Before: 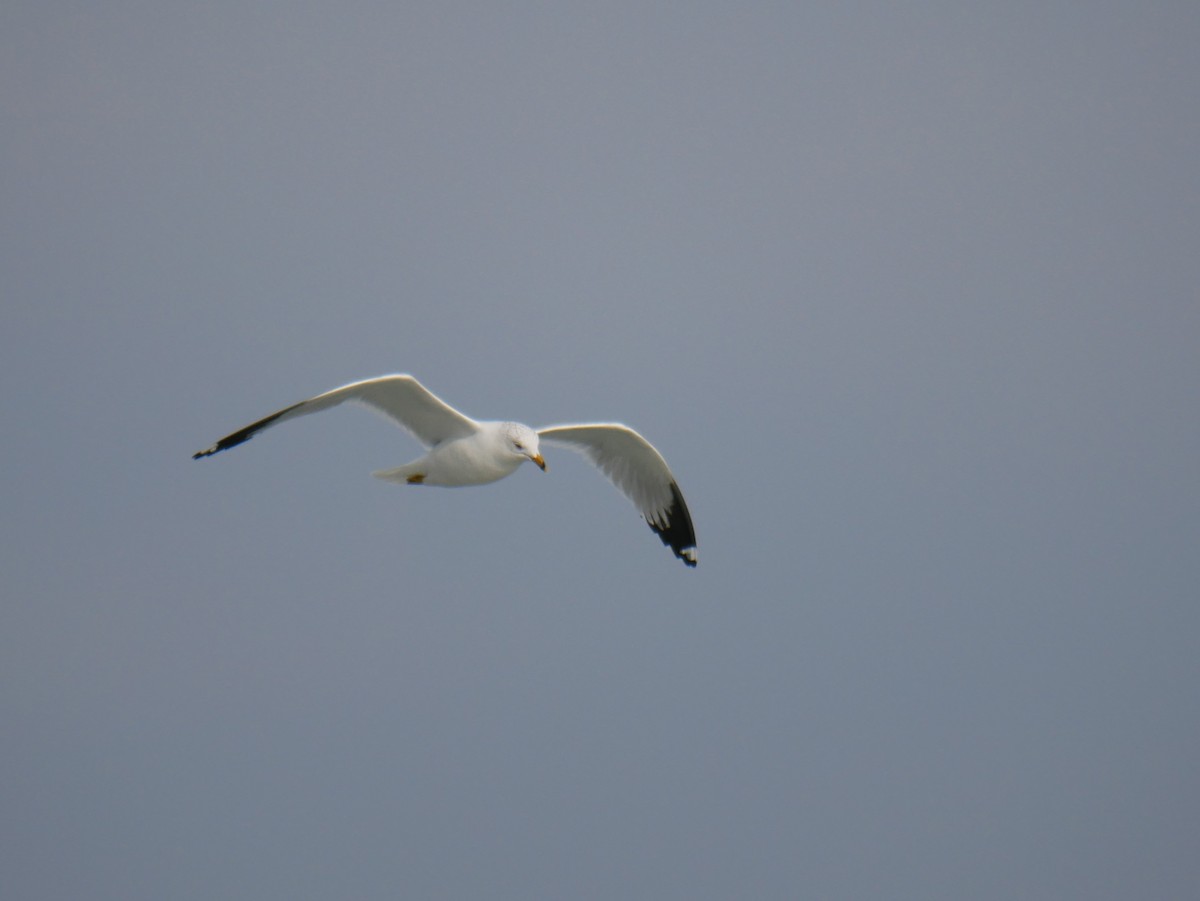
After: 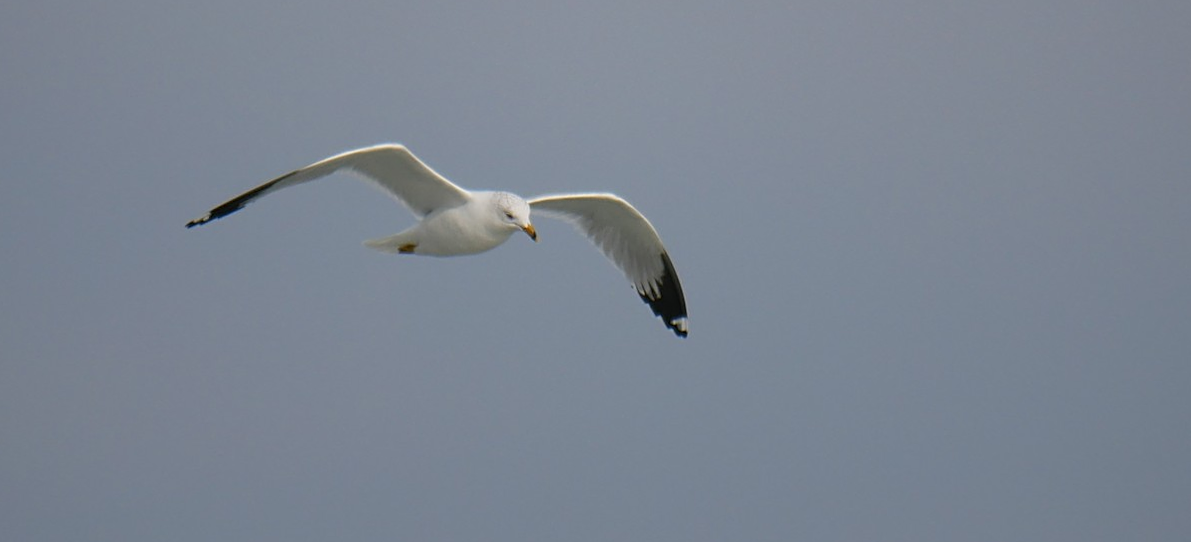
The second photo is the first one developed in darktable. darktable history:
rotate and perspective: rotation 0.192°, lens shift (horizontal) -0.015, crop left 0.005, crop right 0.996, crop top 0.006, crop bottom 0.99
crop and rotate: top 25.357%, bottom 13.942%
sharpen: on, module defaults
